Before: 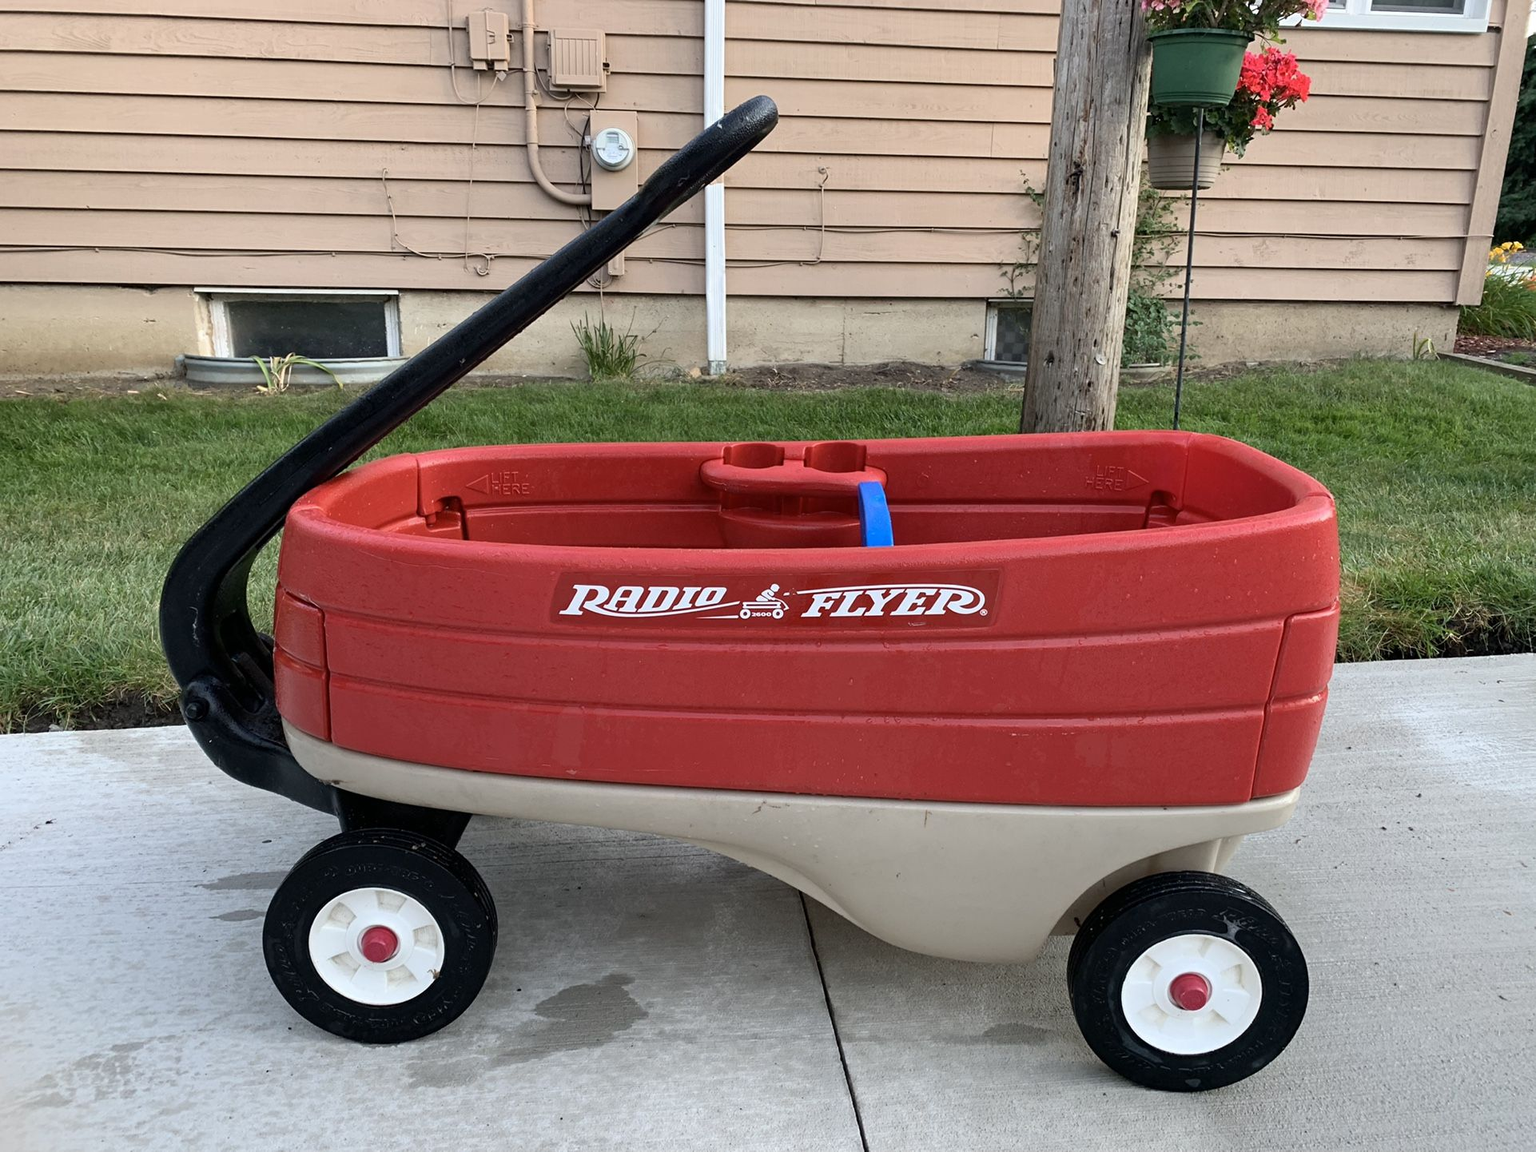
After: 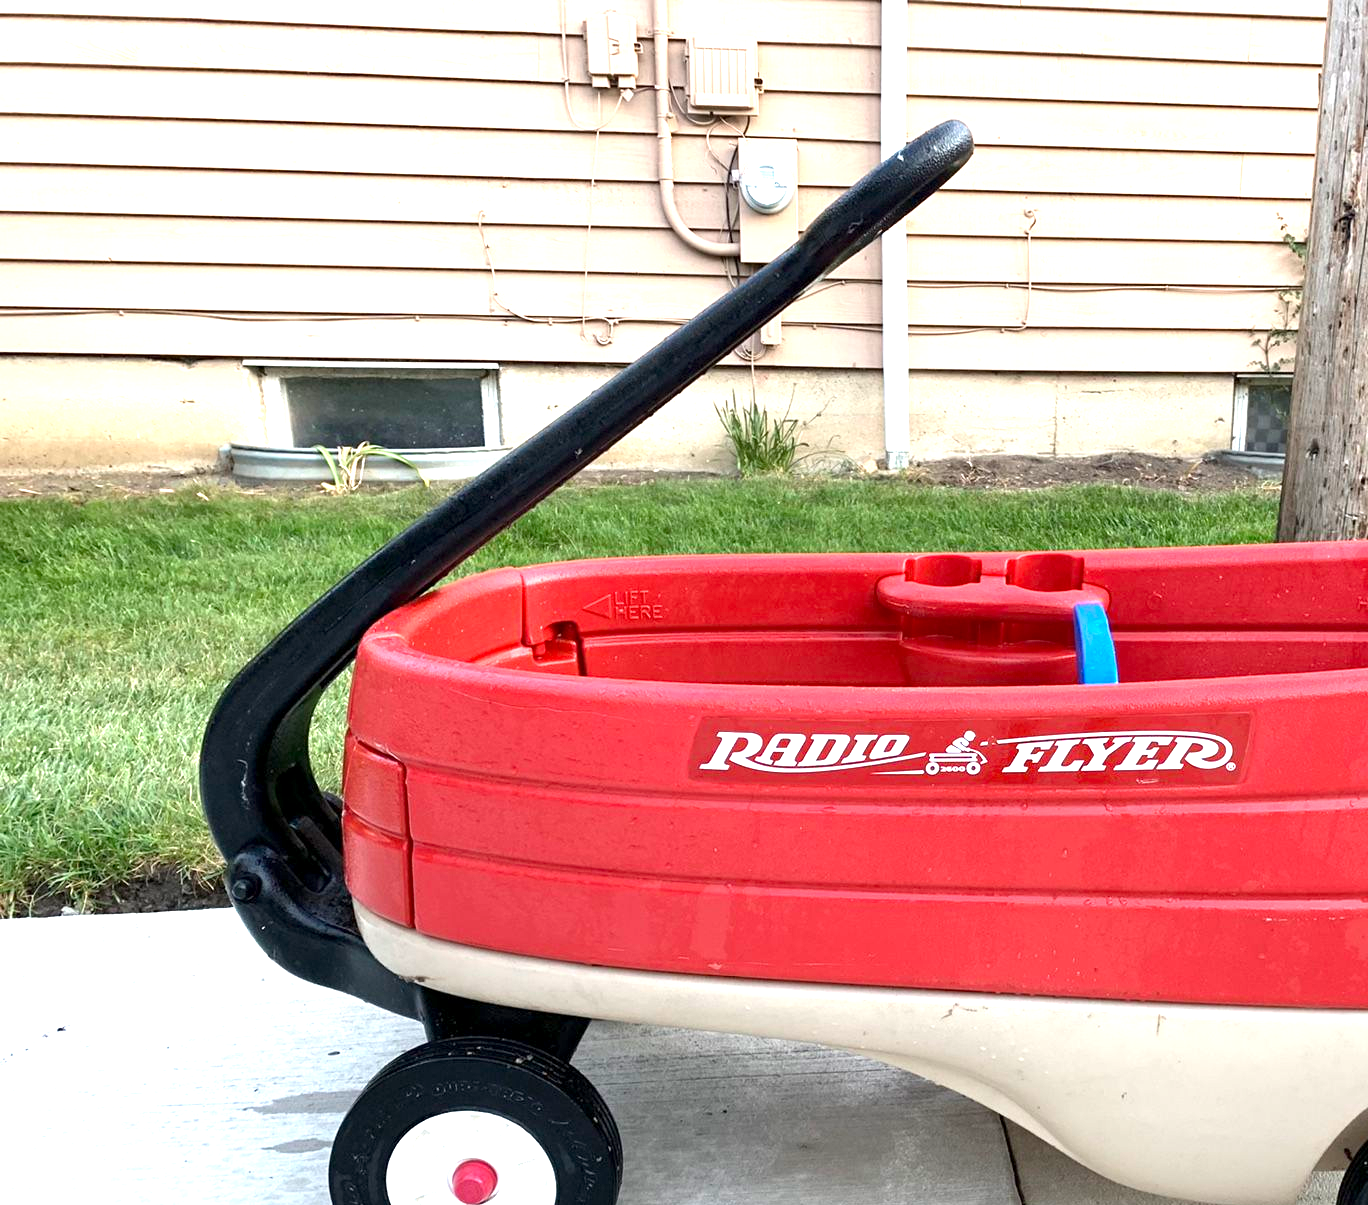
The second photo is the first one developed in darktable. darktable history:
crop: right 28.671%, bottom 16.373%
exposure: black level correction 0.001, exposure 1.398 EV, compensate highlight preservation false
